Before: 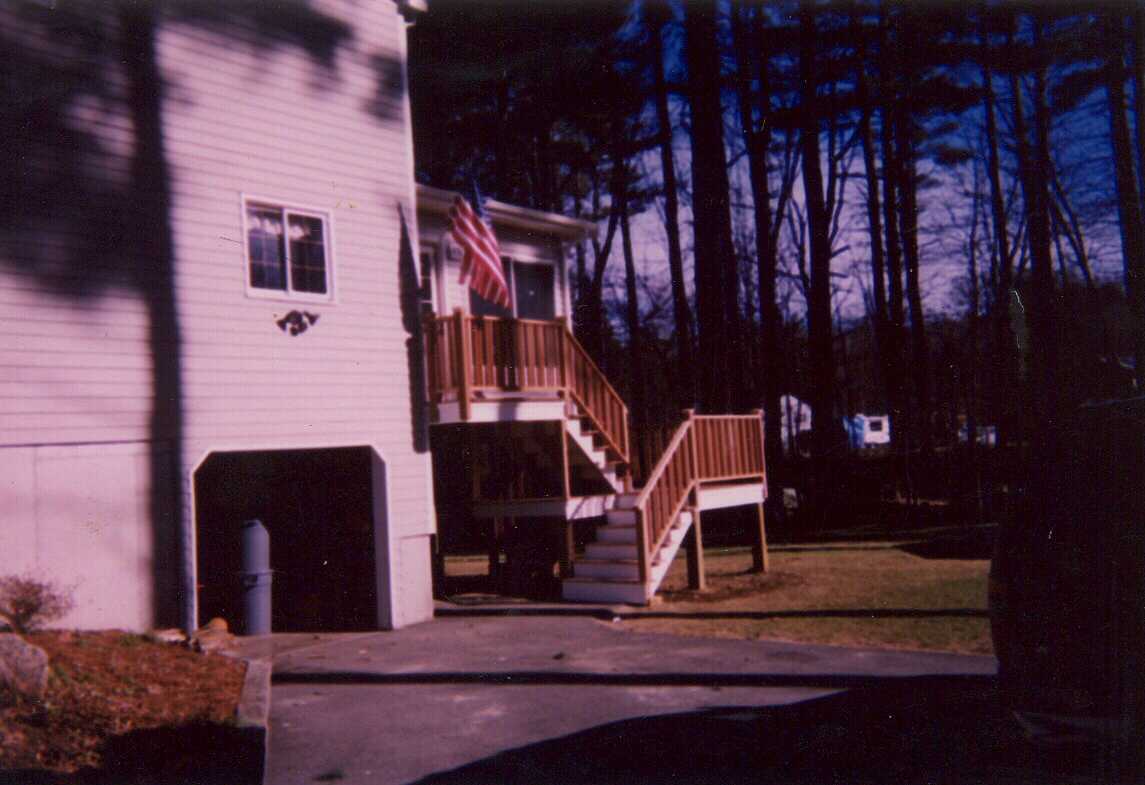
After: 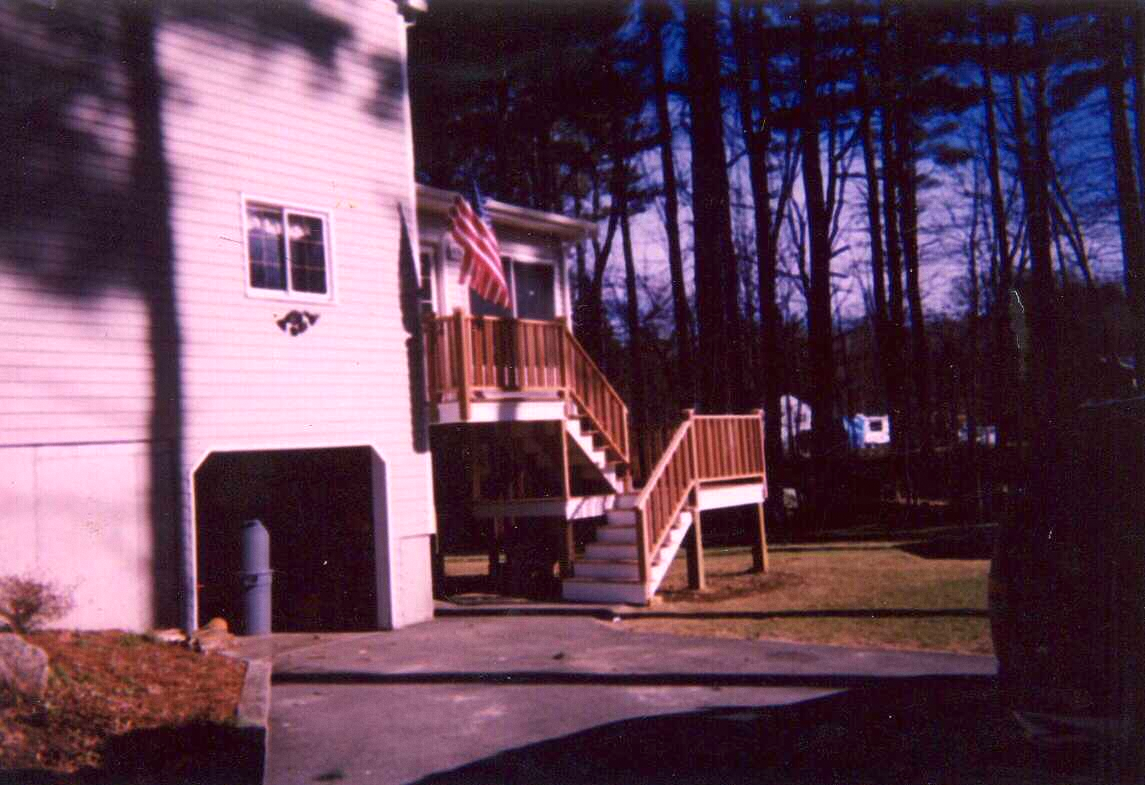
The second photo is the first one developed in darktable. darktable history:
grain: coarseness 0.09 ISO, strength 10%
exposure: black level correction 0, exposure 0.7 EV, compensate exposure bias true, compensate highlight preservation false
